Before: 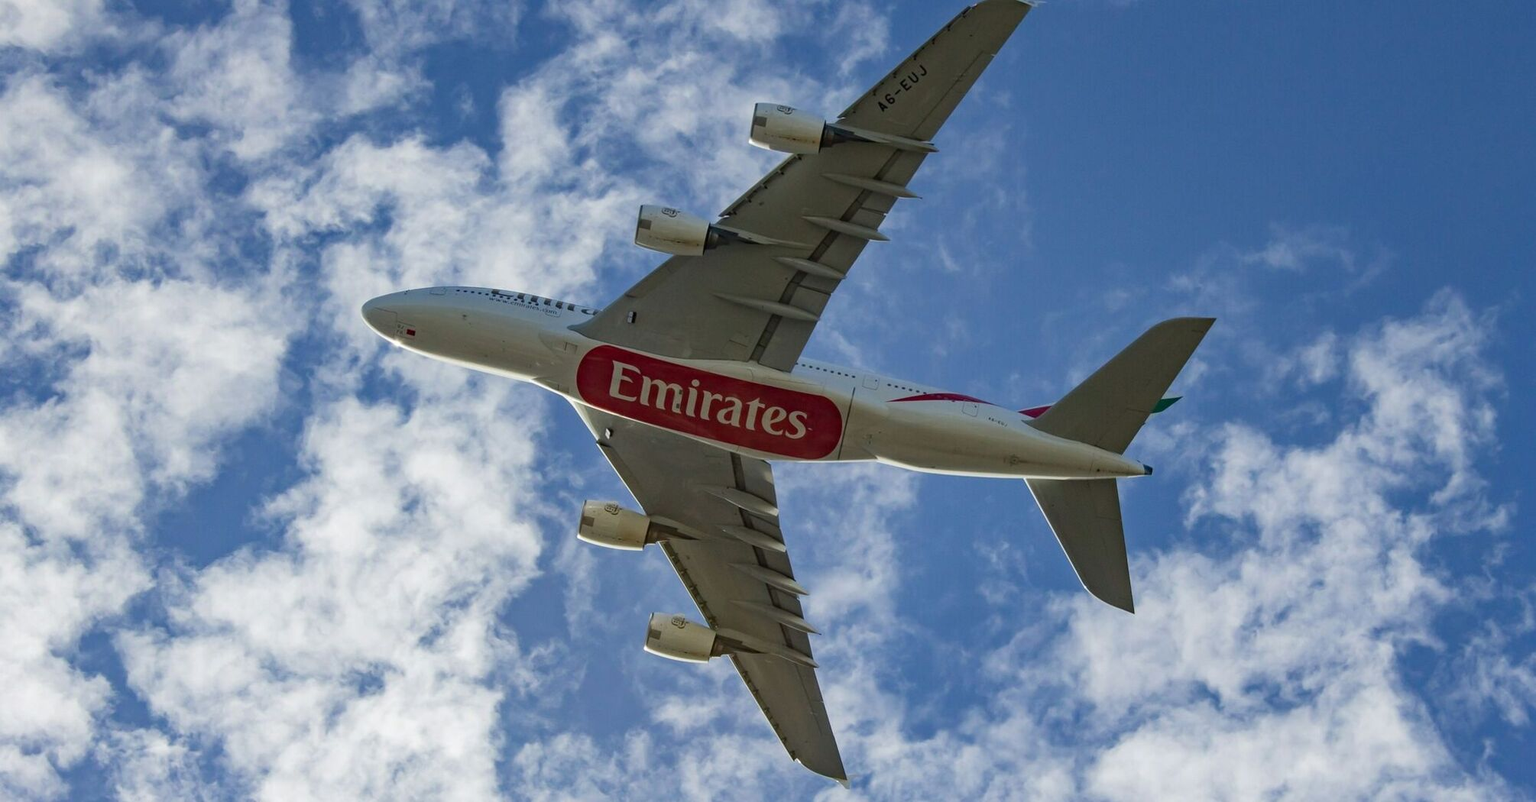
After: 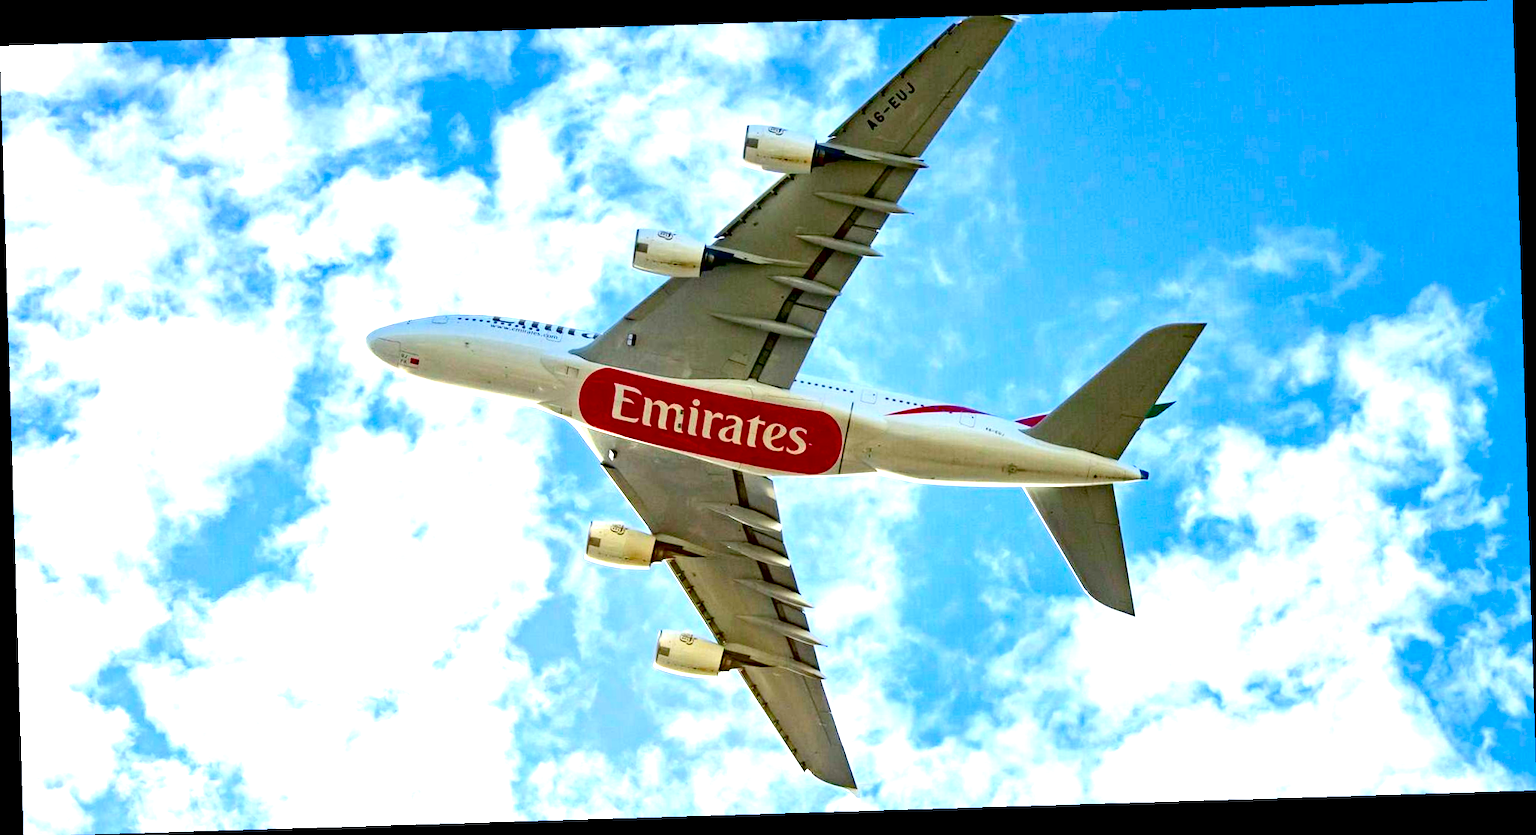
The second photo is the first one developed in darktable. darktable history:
exposure: black level correction 0.016, exposure 1.774 EV, compensate highlight preservation false
contrast brightness saturation: contrast 0.16, saturation 0.32
rotate and perspective: rotation -1.75°, automatic cropping off
